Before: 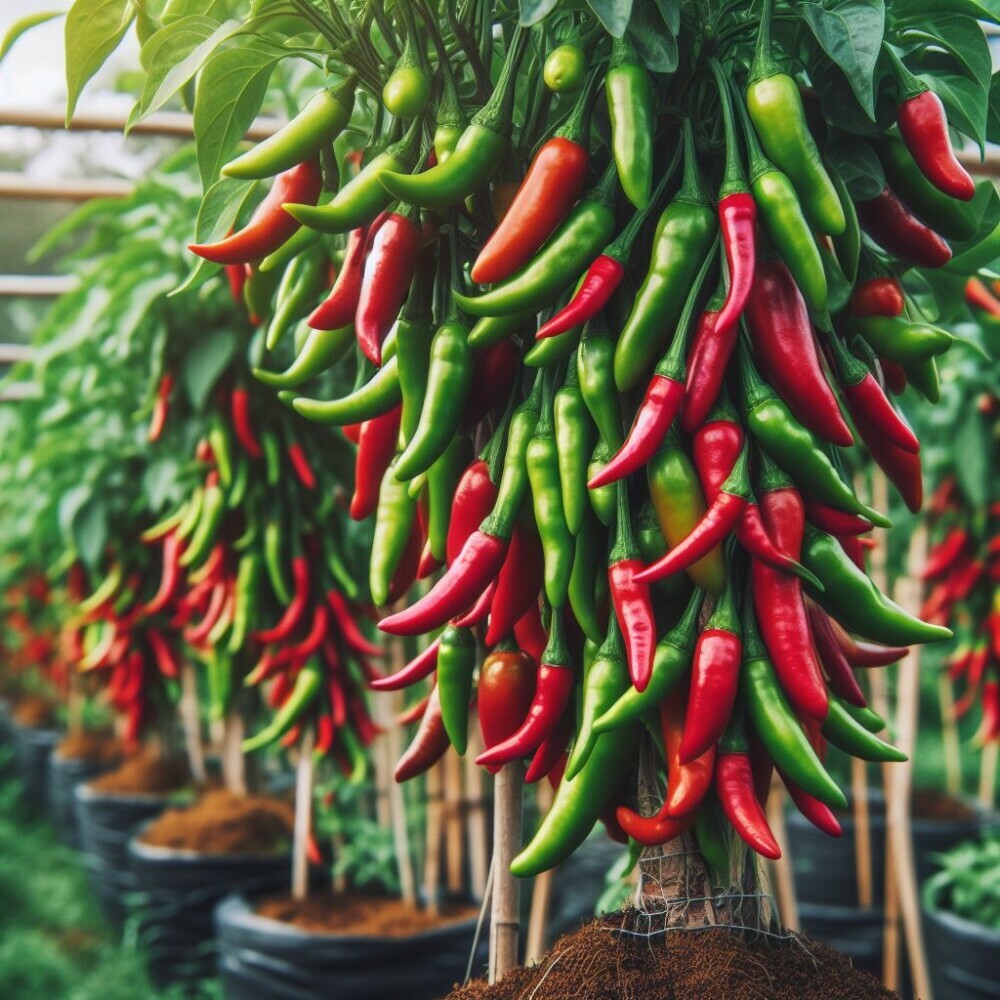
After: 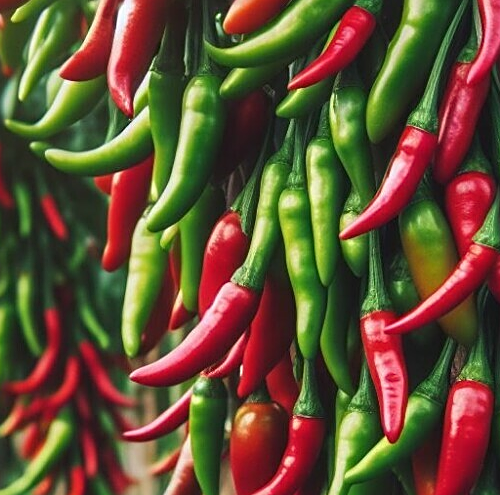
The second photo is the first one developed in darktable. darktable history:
crop: left 24.843%, top 24.94%, right 25.124%, bottom 25.548%
sharpen: on, module defaults
